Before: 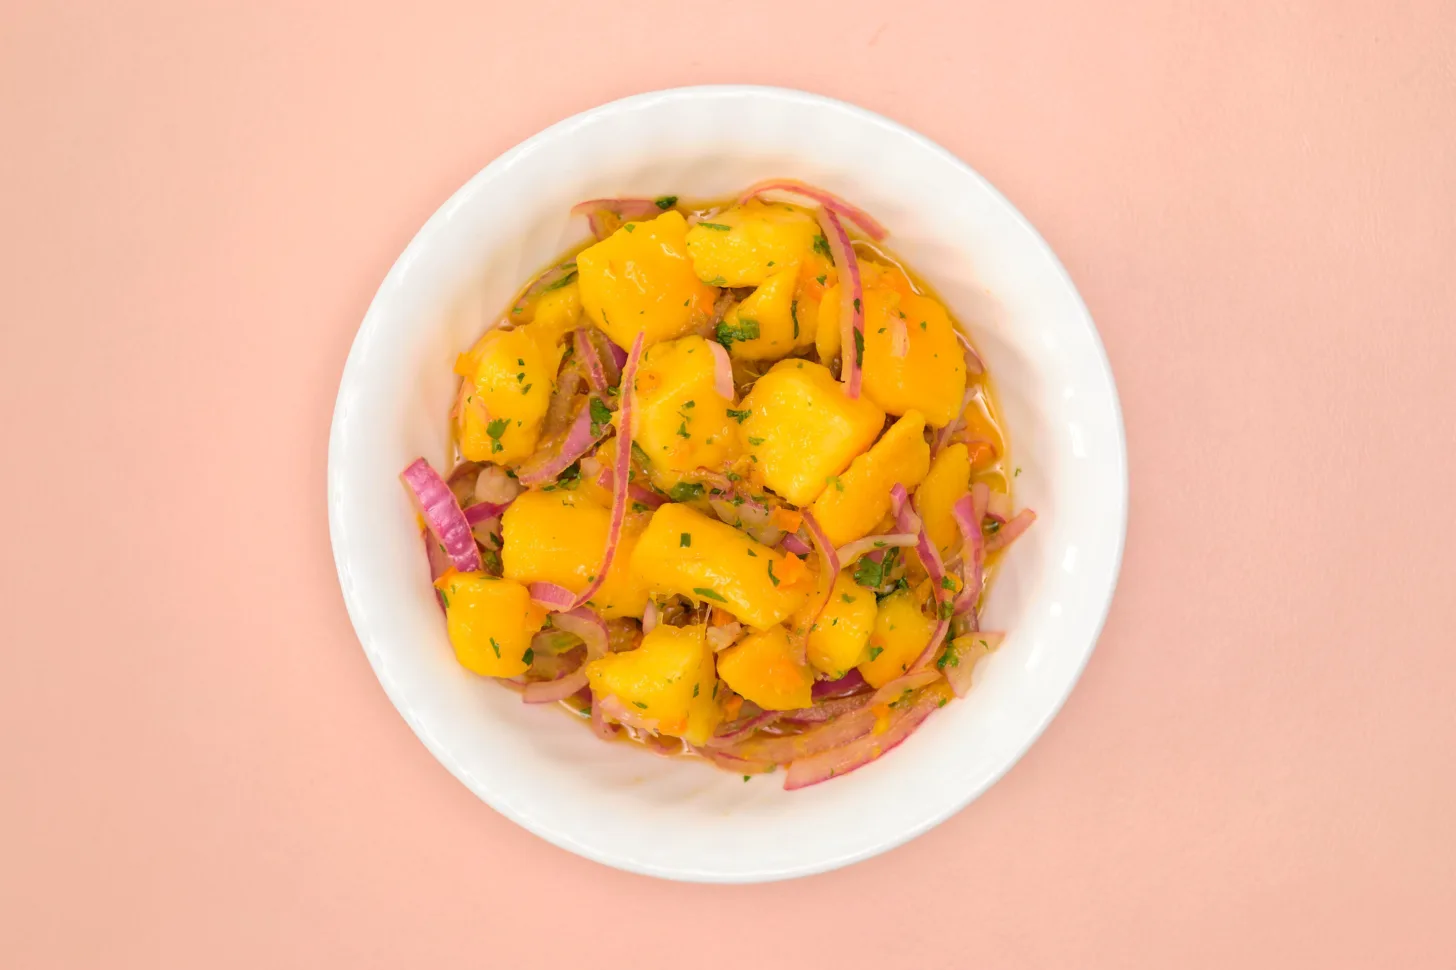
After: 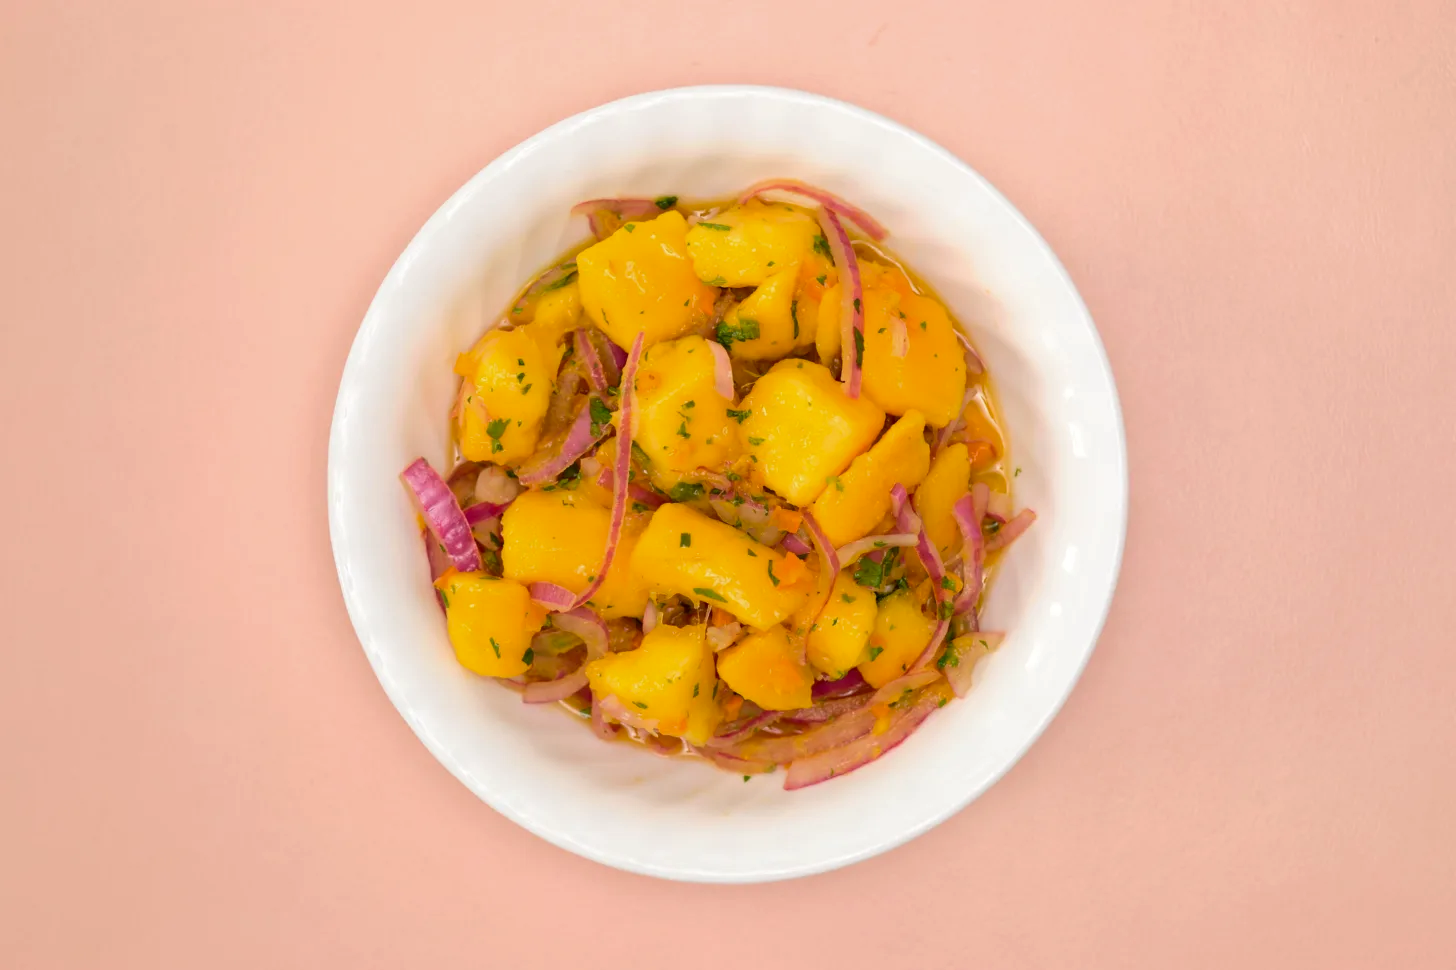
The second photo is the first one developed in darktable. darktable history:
contrast brightness saturation: brightness -0.097
